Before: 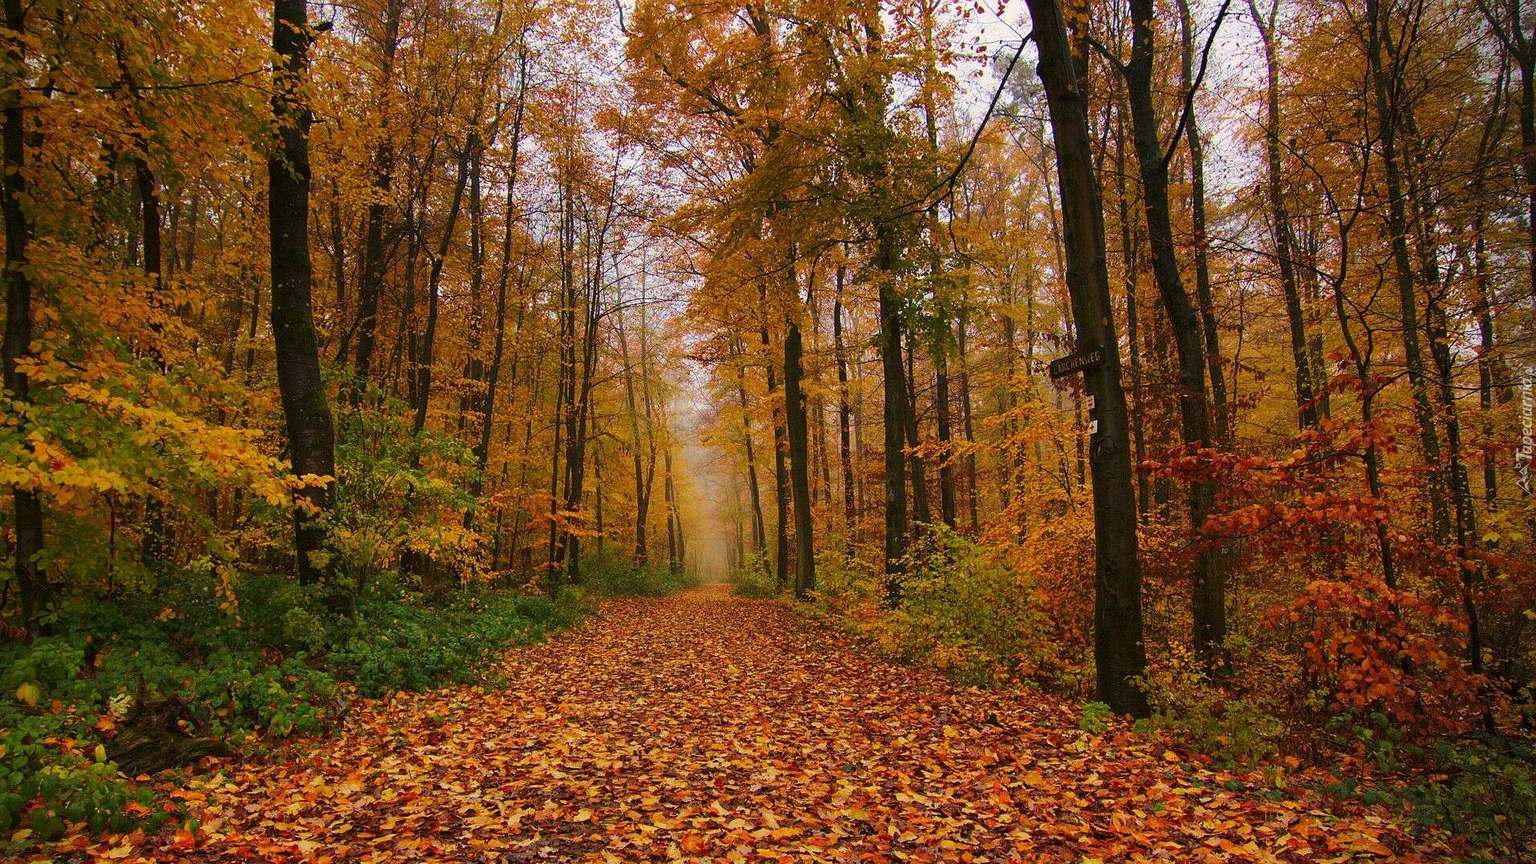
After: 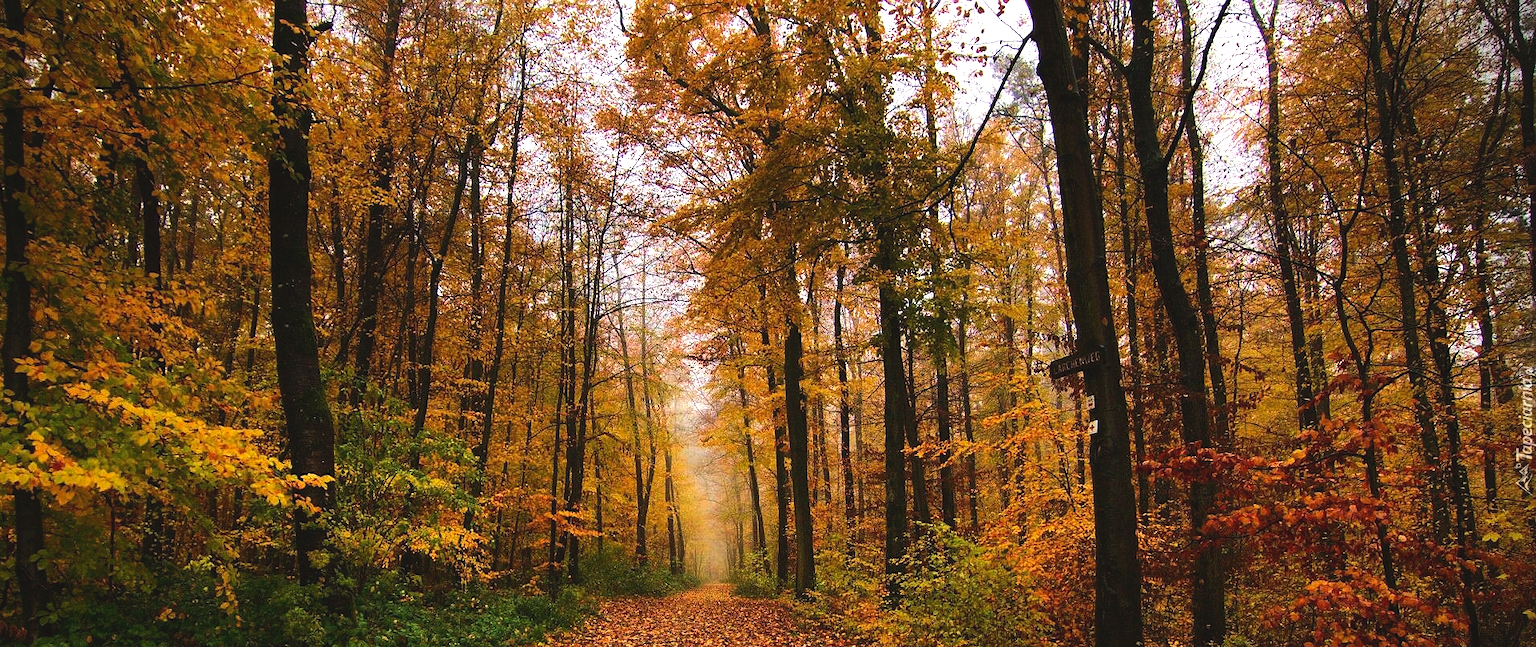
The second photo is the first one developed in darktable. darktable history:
crop: bottom 24.988%
contrast brightness saturation: contrast -0.11
tone equalizer: -8 EV -1.08 EV, -7 EV -1.01 EV, -6 EV -0.867 EV, -5 EV -0.578 EV, -3 EV 0.578 EV, -2 EV 0.867 EV, -1 EV 1.01 EV, +0 EV 1.08 EV, edges refinement/feathering 500, mask exposure compensation -1.57 EV, preserve details no
exposure: black level correction 0, compensate exposure bias true, compensate highlight preservation false
